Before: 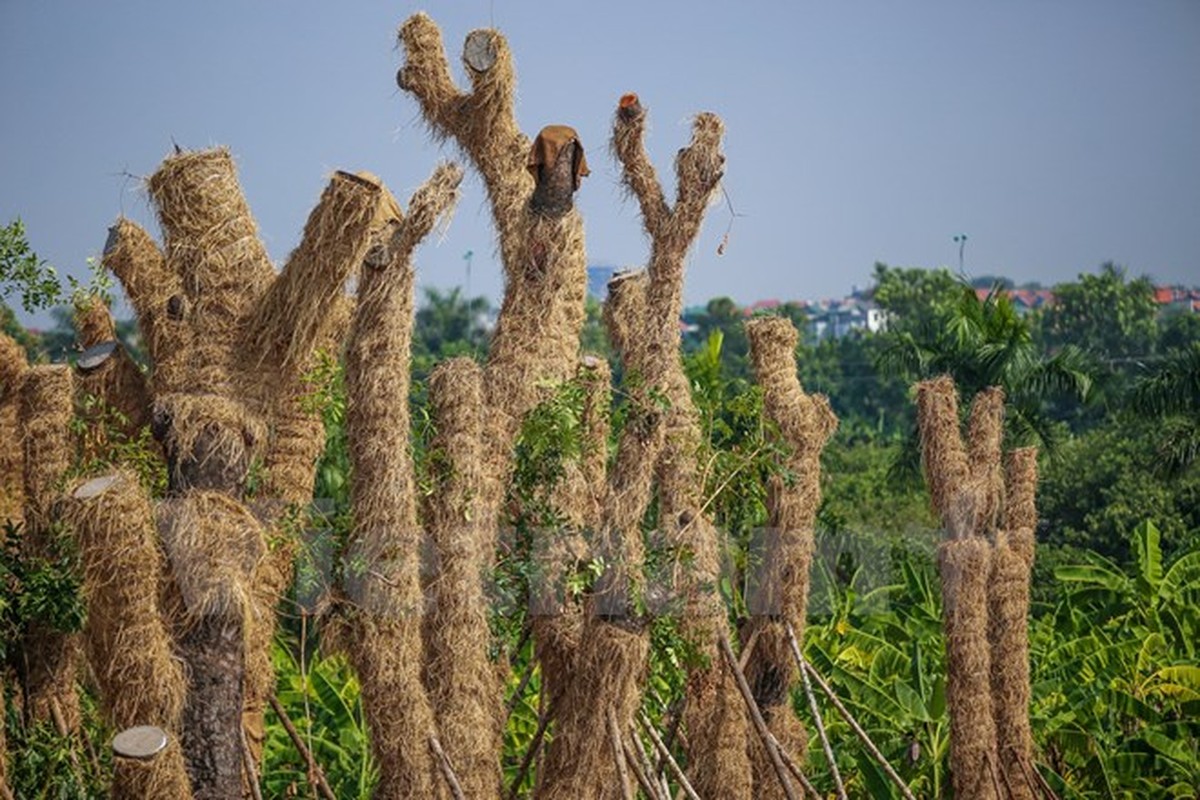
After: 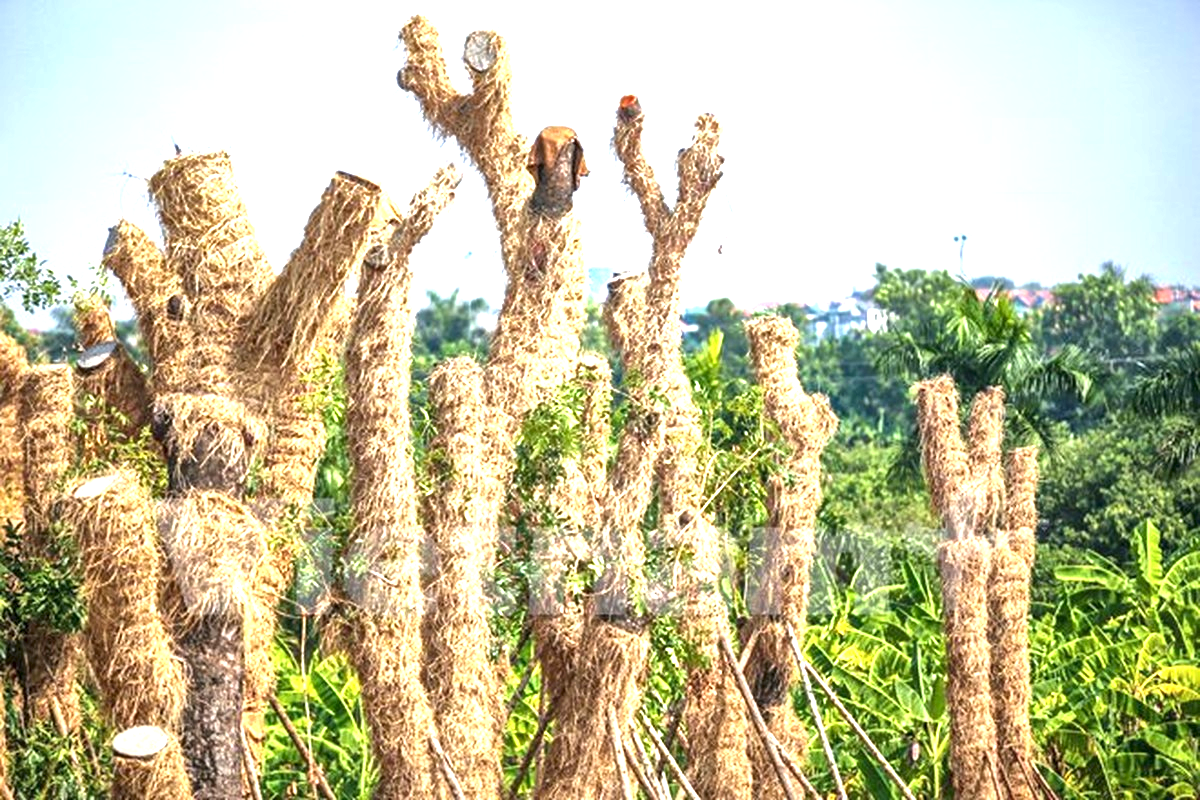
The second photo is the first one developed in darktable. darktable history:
local contrast: mode bilateral grid, contrast 20, coarseness 50, detail 171%, midtone range 0.2
exposure: black level correction 0, exposure 1.9 EV, compensate highlight preservation false
